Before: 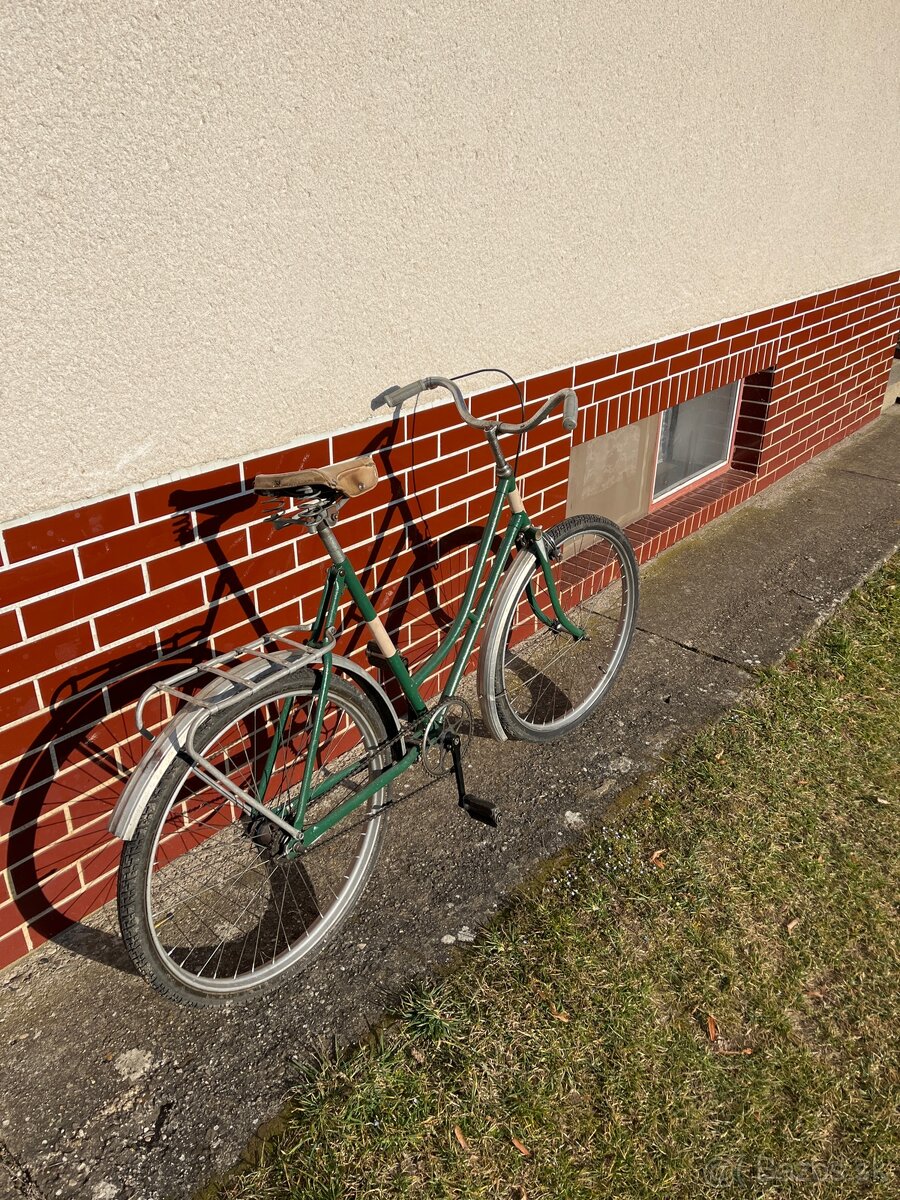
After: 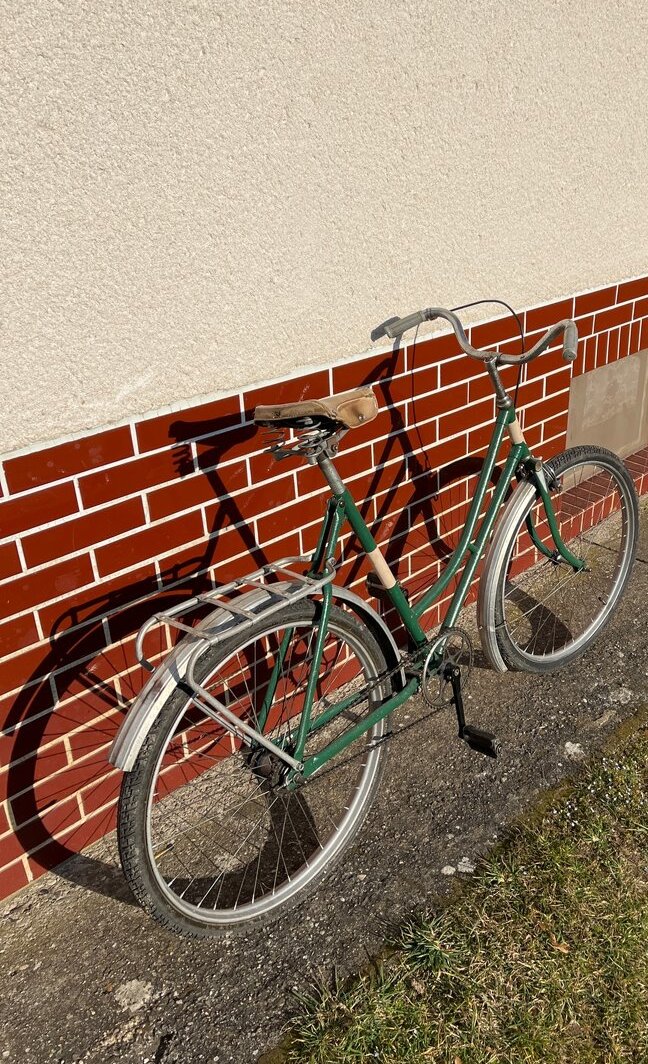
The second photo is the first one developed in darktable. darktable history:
crop: top 5.755%, right 27.901%, bottom 5.53%
